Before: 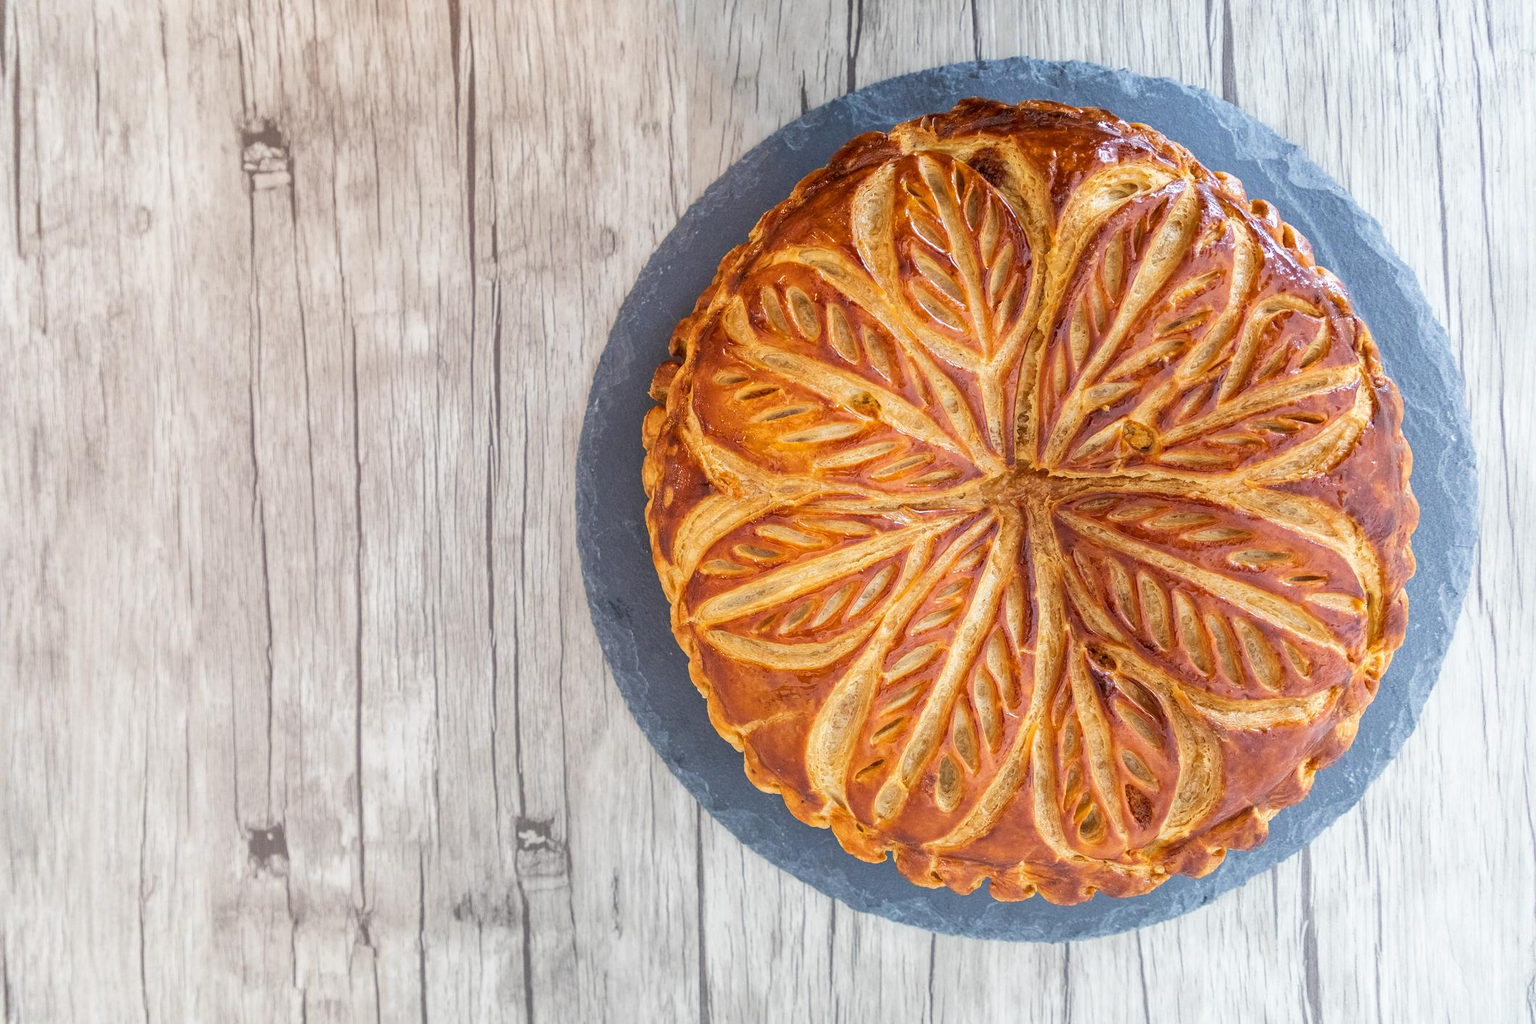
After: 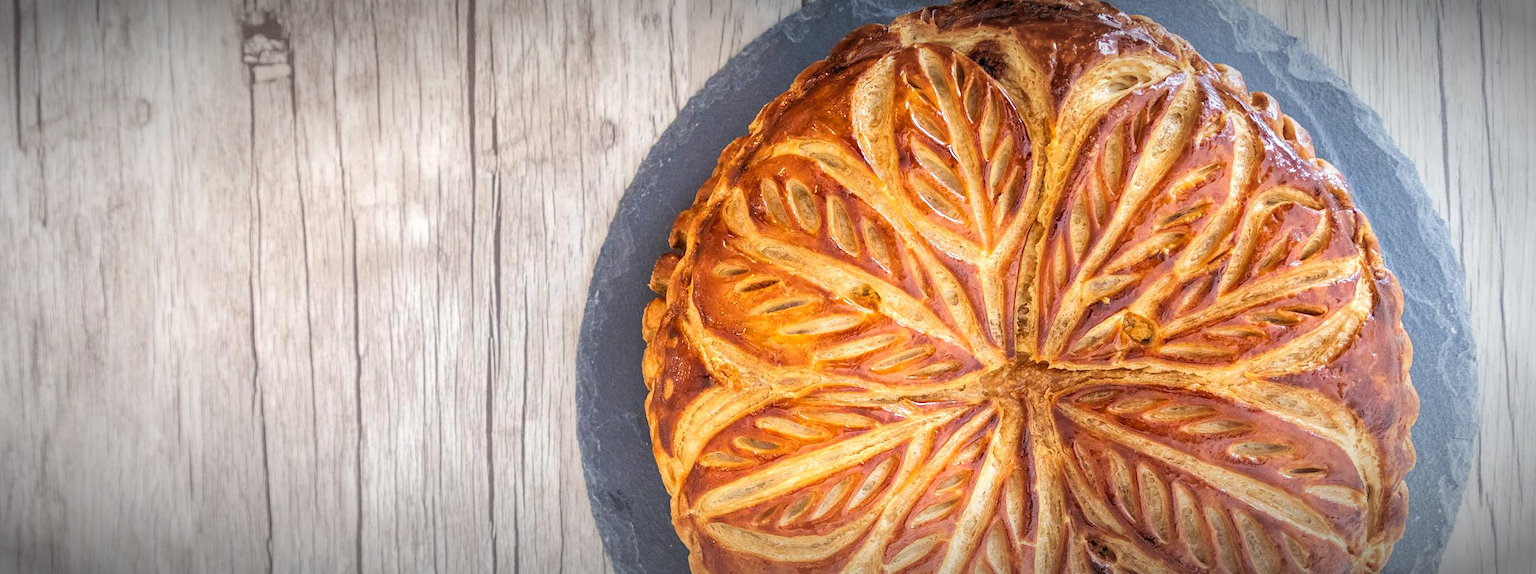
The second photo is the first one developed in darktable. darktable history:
crop and rotate: top 10.605%, bottom 33.274%
exposure: exposure 0.207 EV, compensate highlight preservation false
vignetting: fall-off start 67.5%, fall-off radius 67.23%, brightness -0.813, automatic ratio true
tone equalizer: on, module defaults
levels: levels [0.073, 0.497, 0.972]
